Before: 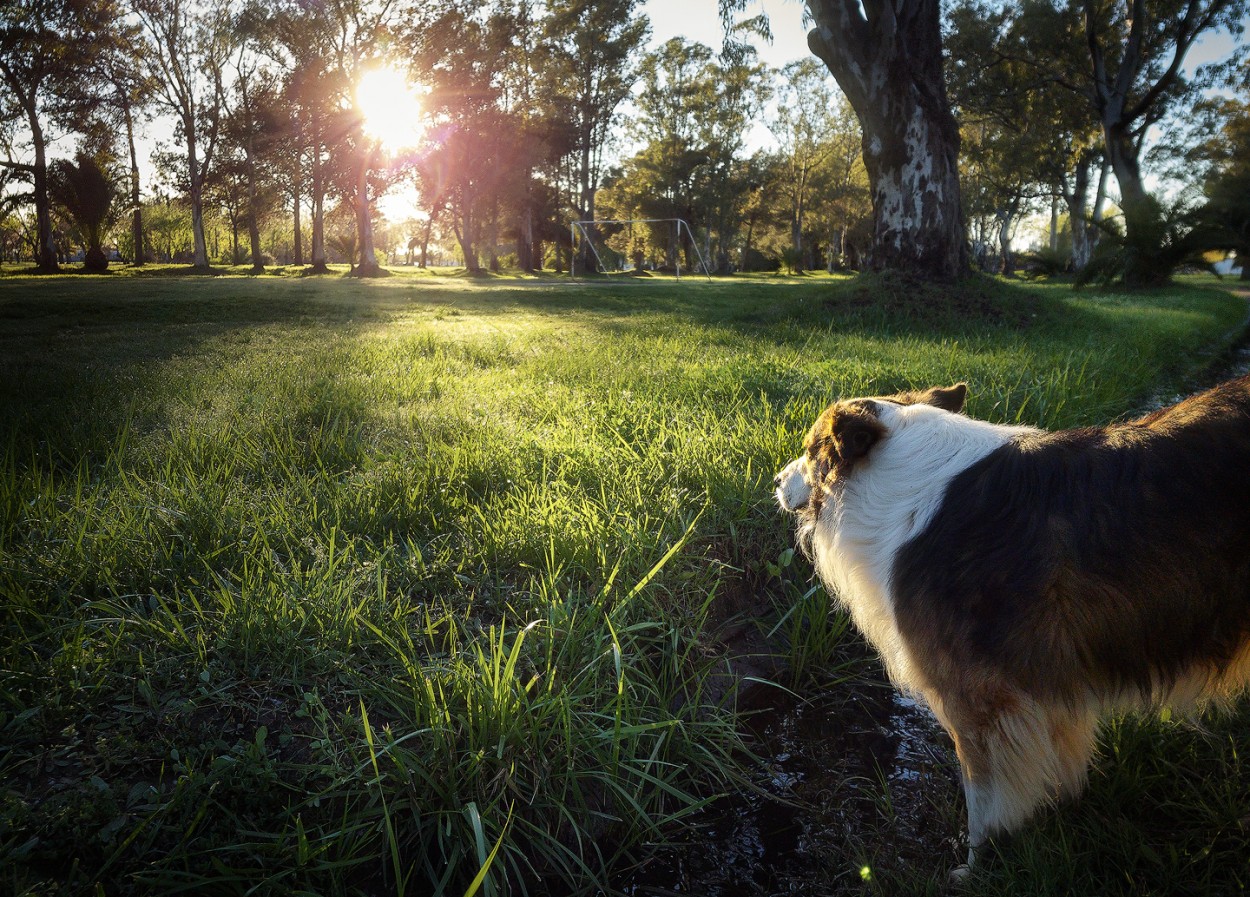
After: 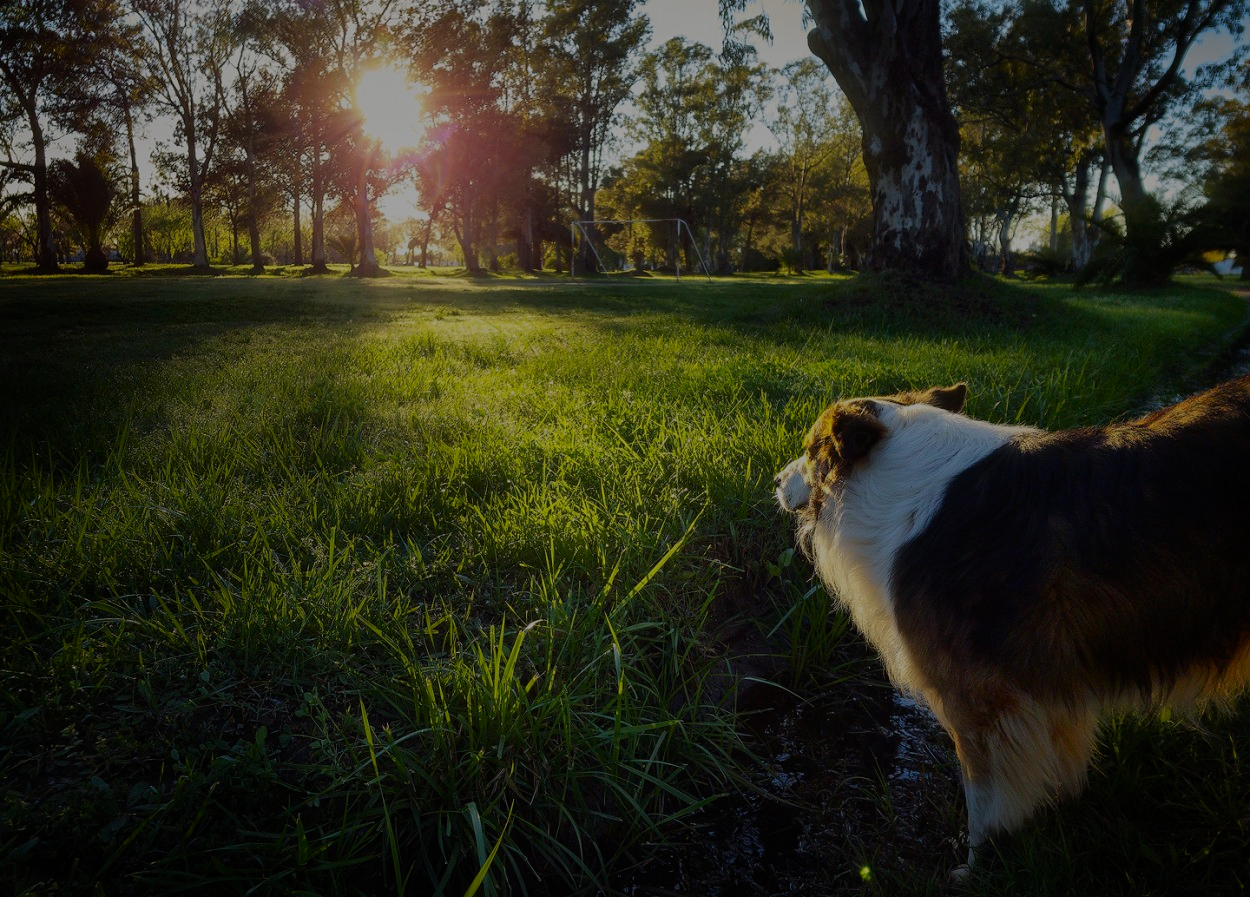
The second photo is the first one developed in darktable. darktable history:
exposure: exposure -1.48 EV, compensate highlight preservation false
color correction: highlights b* -0.011, saturation 1.37
